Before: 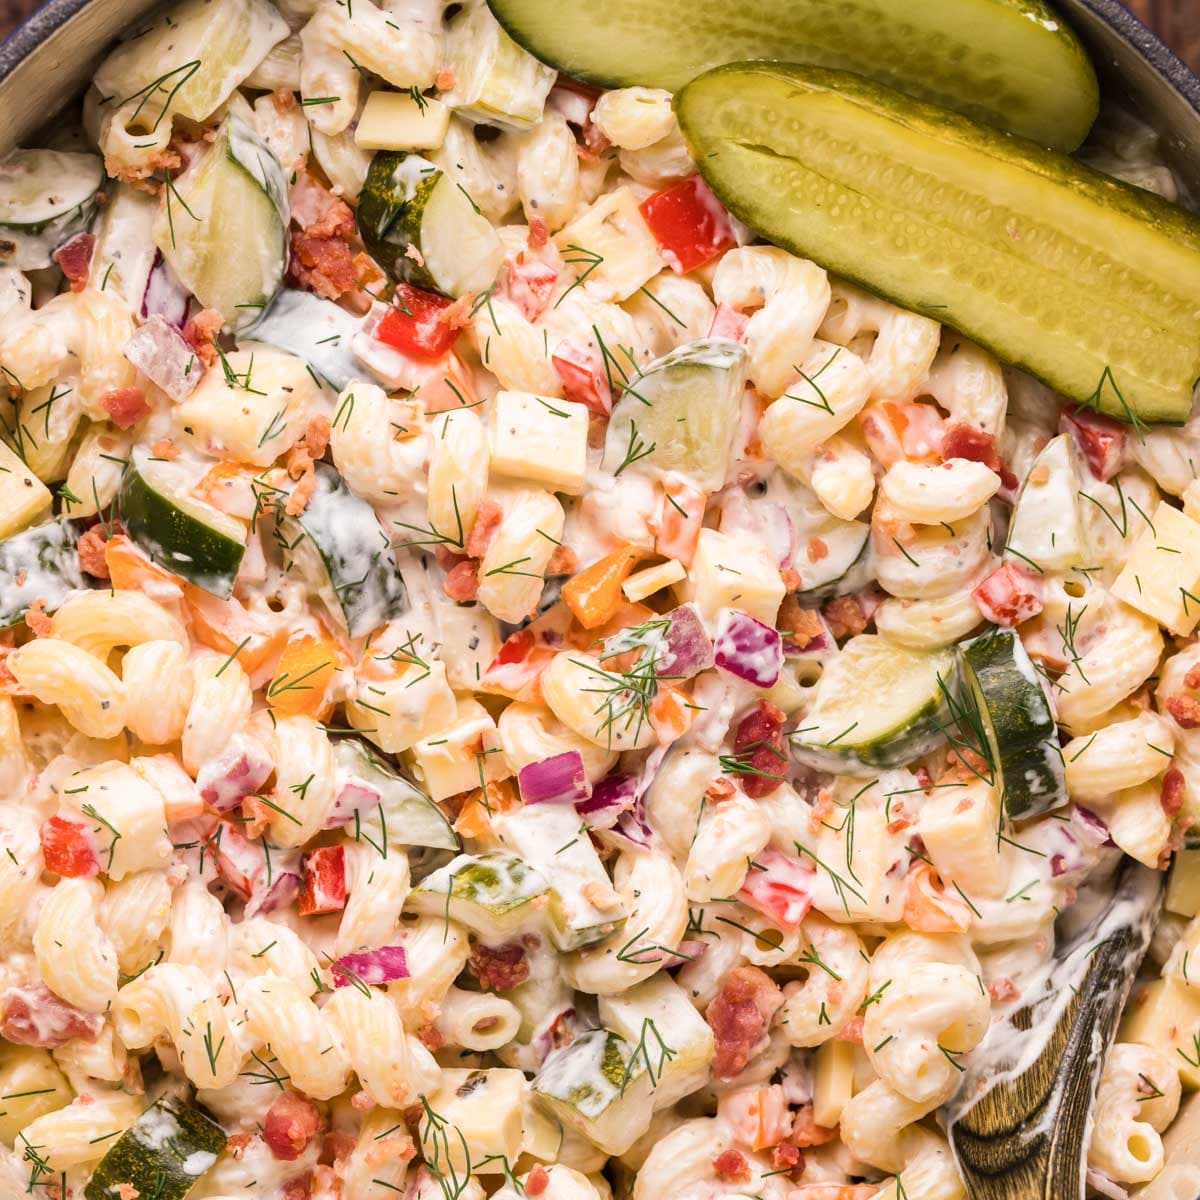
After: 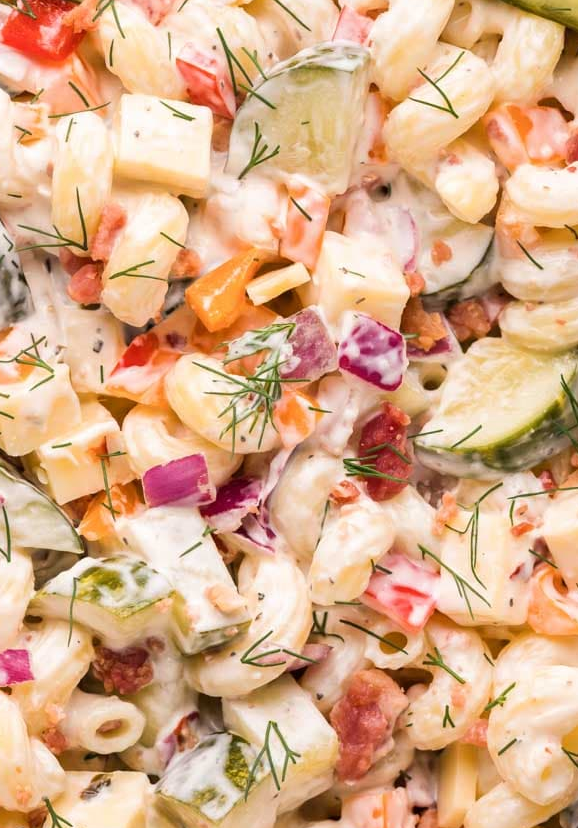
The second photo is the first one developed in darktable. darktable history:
crop: left 31.403%, top 24.769%, right 20.42%, bottom 6.23%
